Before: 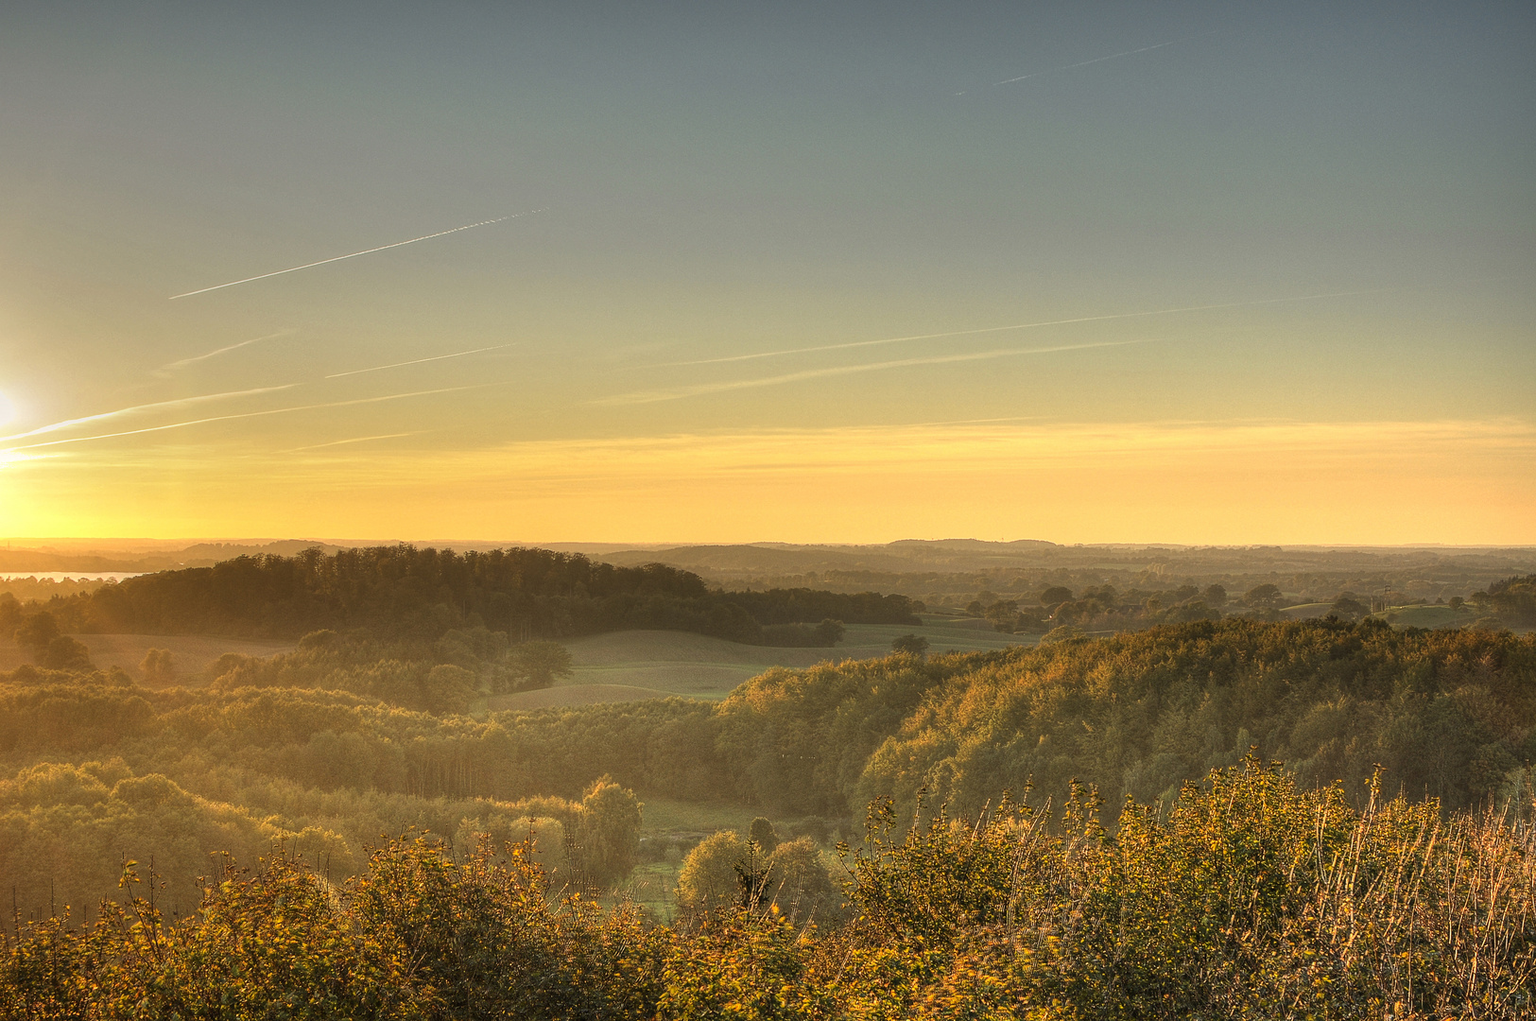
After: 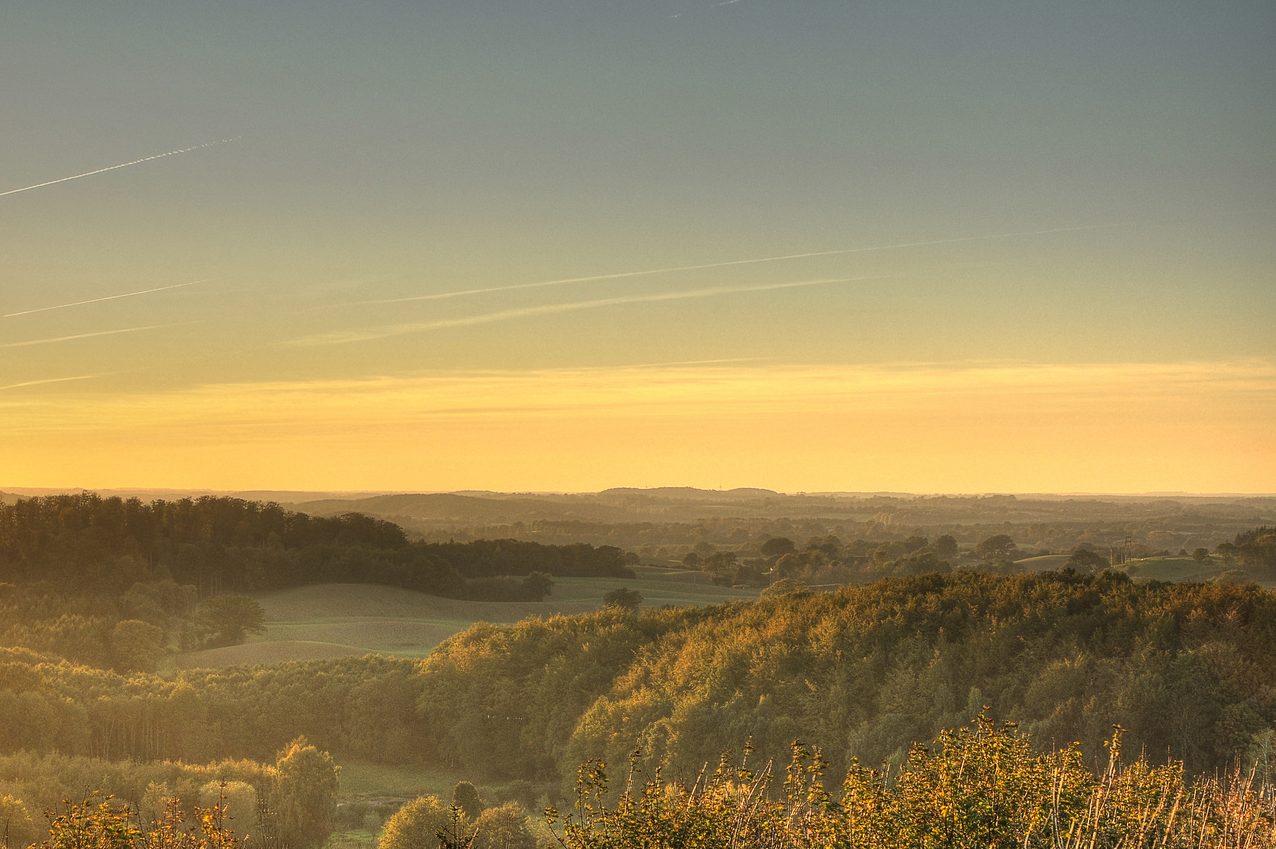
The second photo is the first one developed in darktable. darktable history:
crop and rotate: left 20.963%, top 7.805%, right 0.46%, bottom 13.506%
